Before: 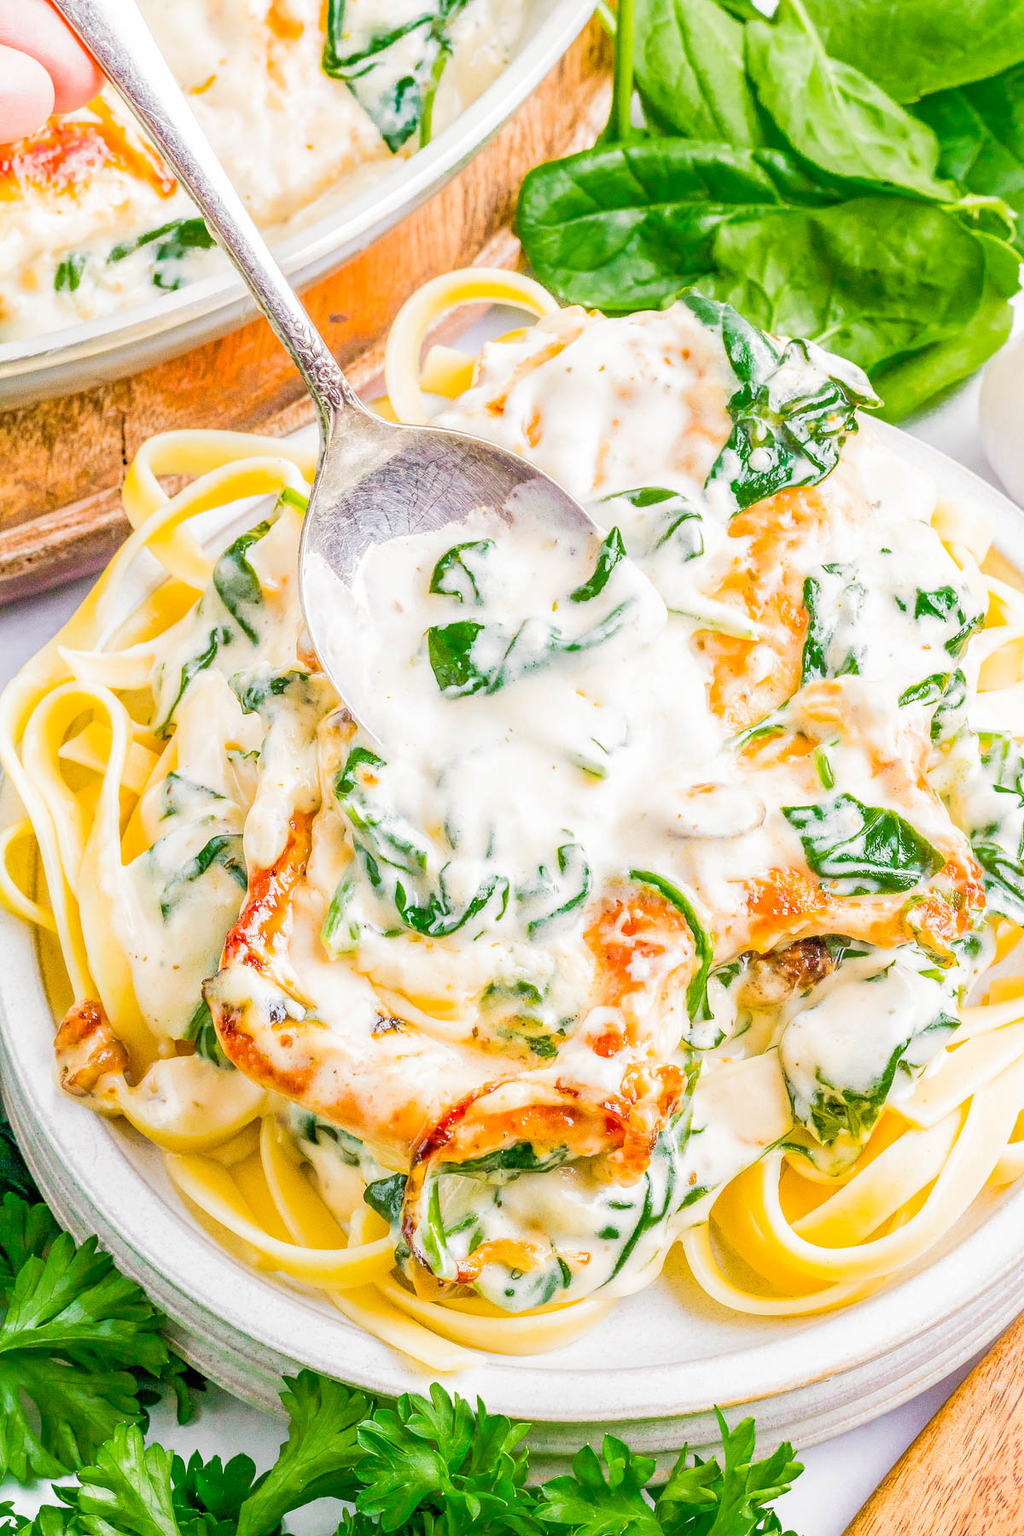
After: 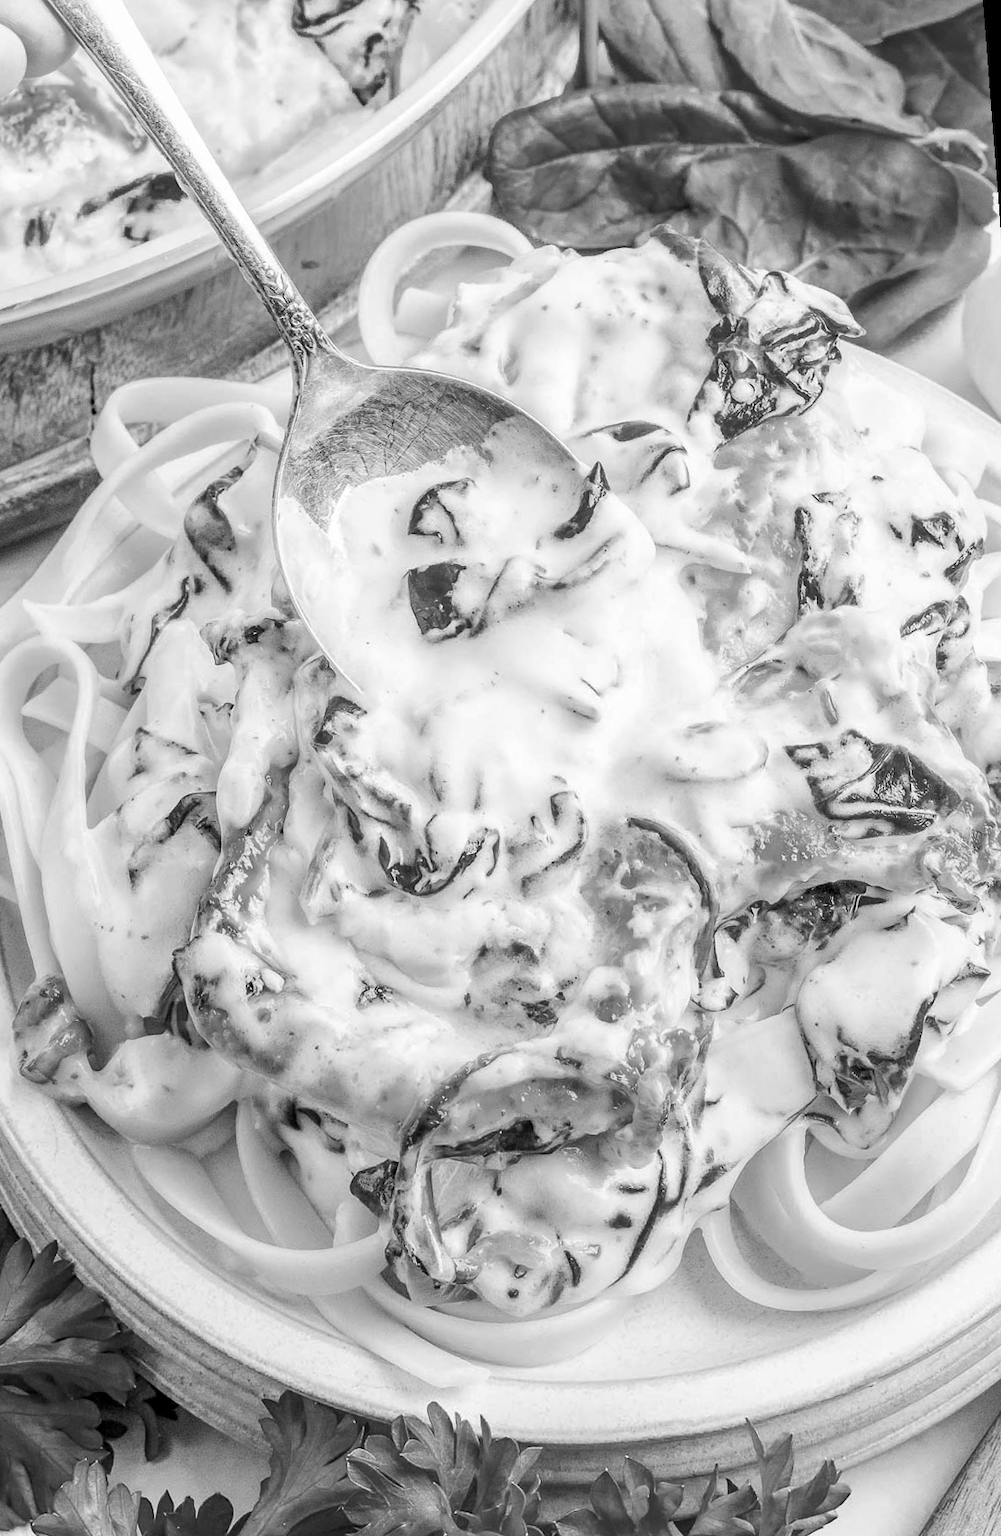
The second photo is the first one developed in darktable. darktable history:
monochrome: on, module defaults
contrast brightness saturation: brightness -0.2, saturation 0.08
rotate and perspective: rotation -1.68°, lens shift (vertical) -0.146, crop left 0.049, crop right 0.912, crop top 0.032, crop bottom 0.96
